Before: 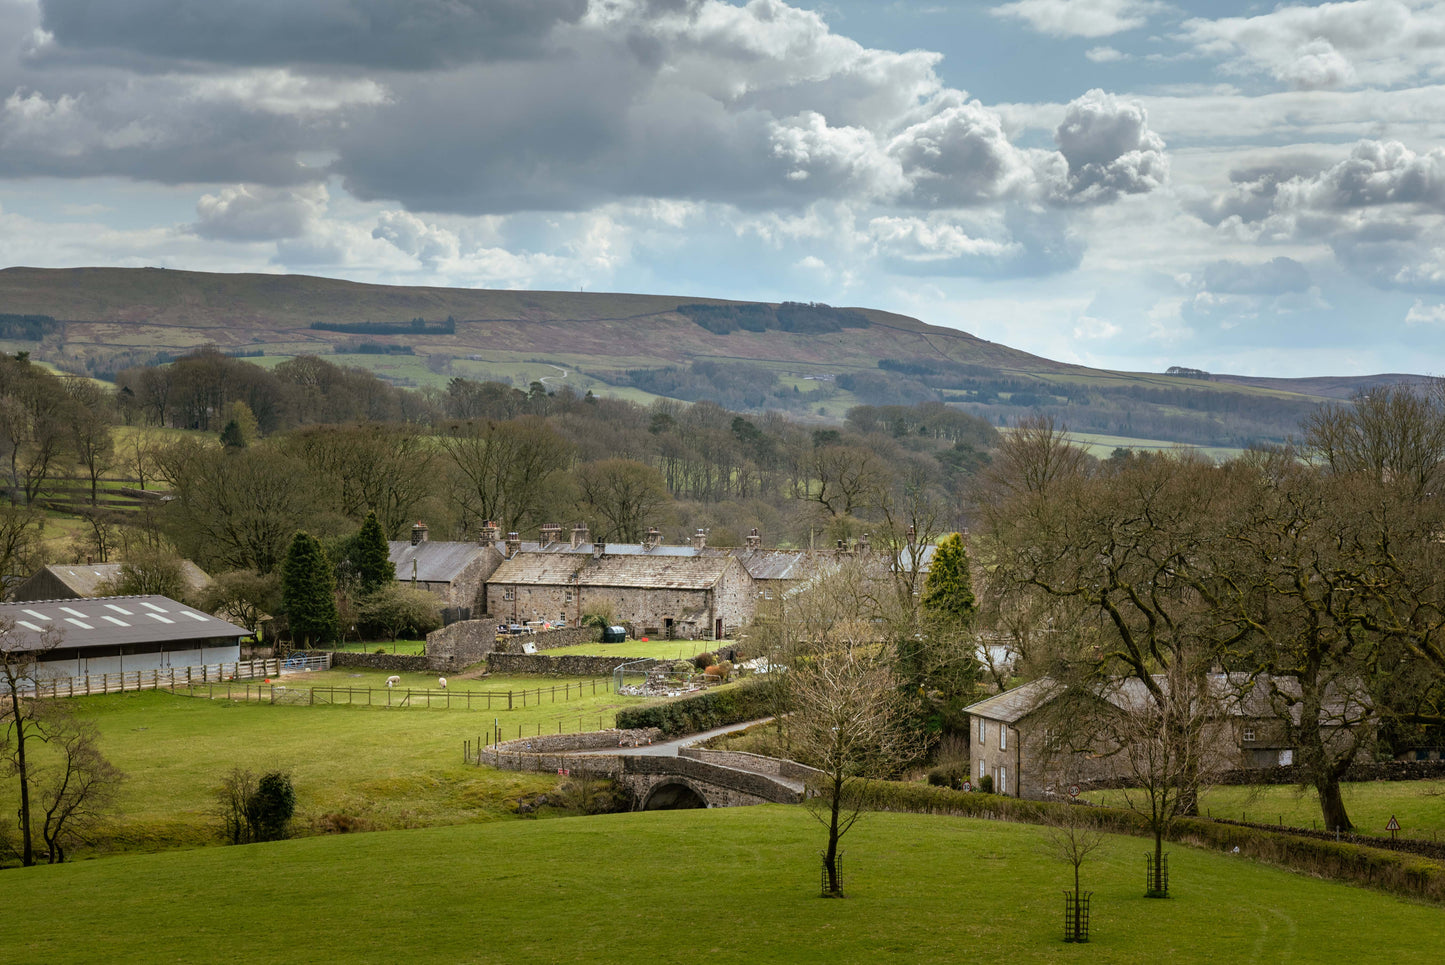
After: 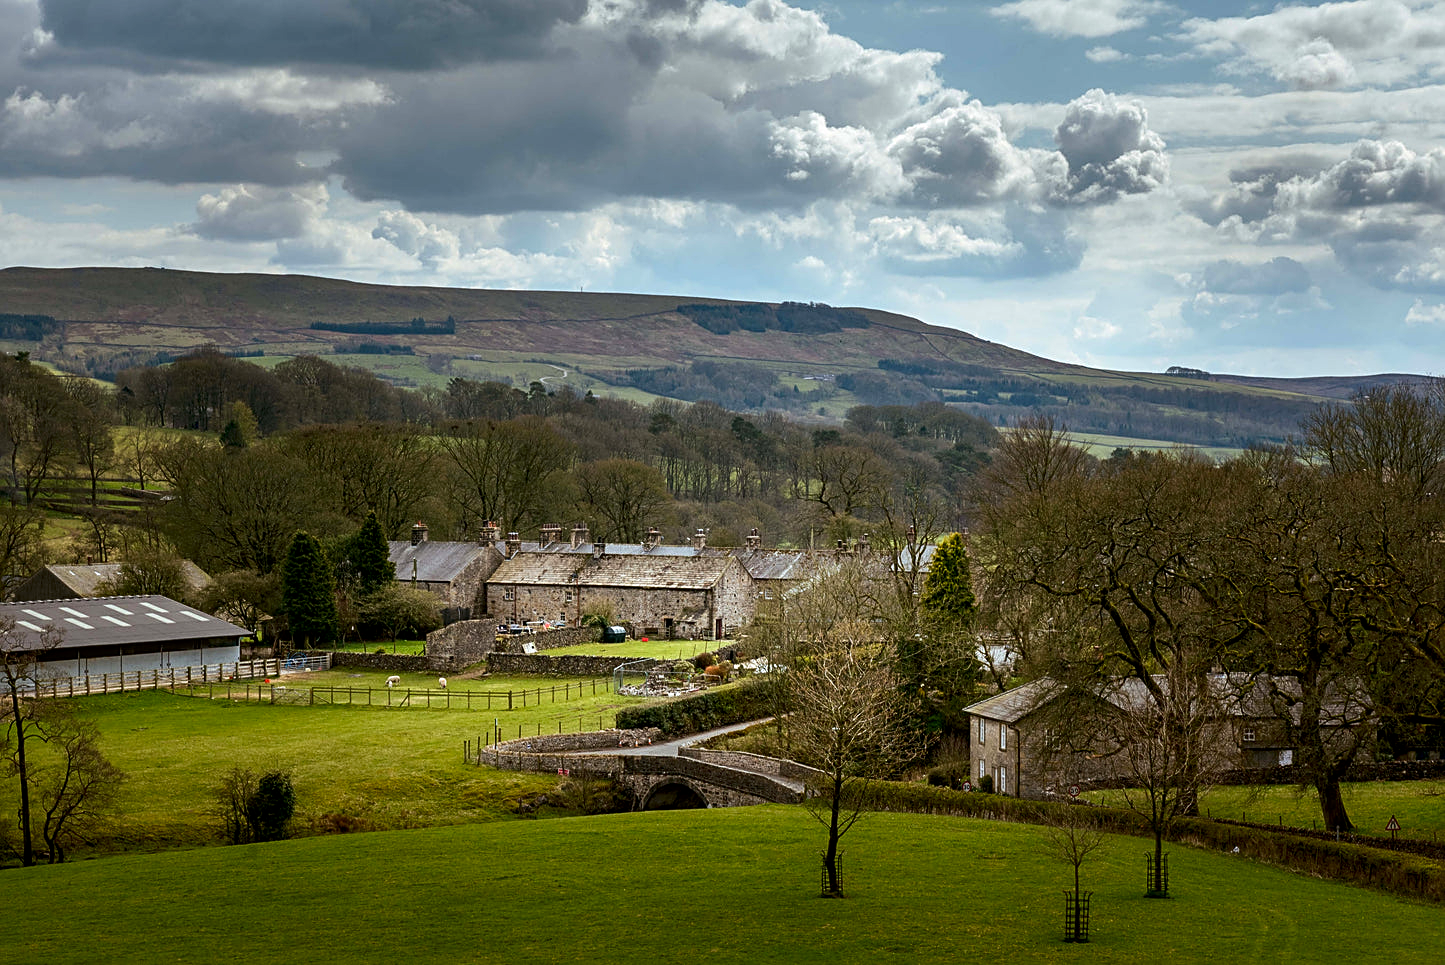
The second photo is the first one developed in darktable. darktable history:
local contrast: highlights 100%, shadows 100%, detail 120%, midtone range 0.2
sharpen: on, module defaults
contrast brightness saturation: contrast 0.12, brightness -0.12, saturation 0.2
